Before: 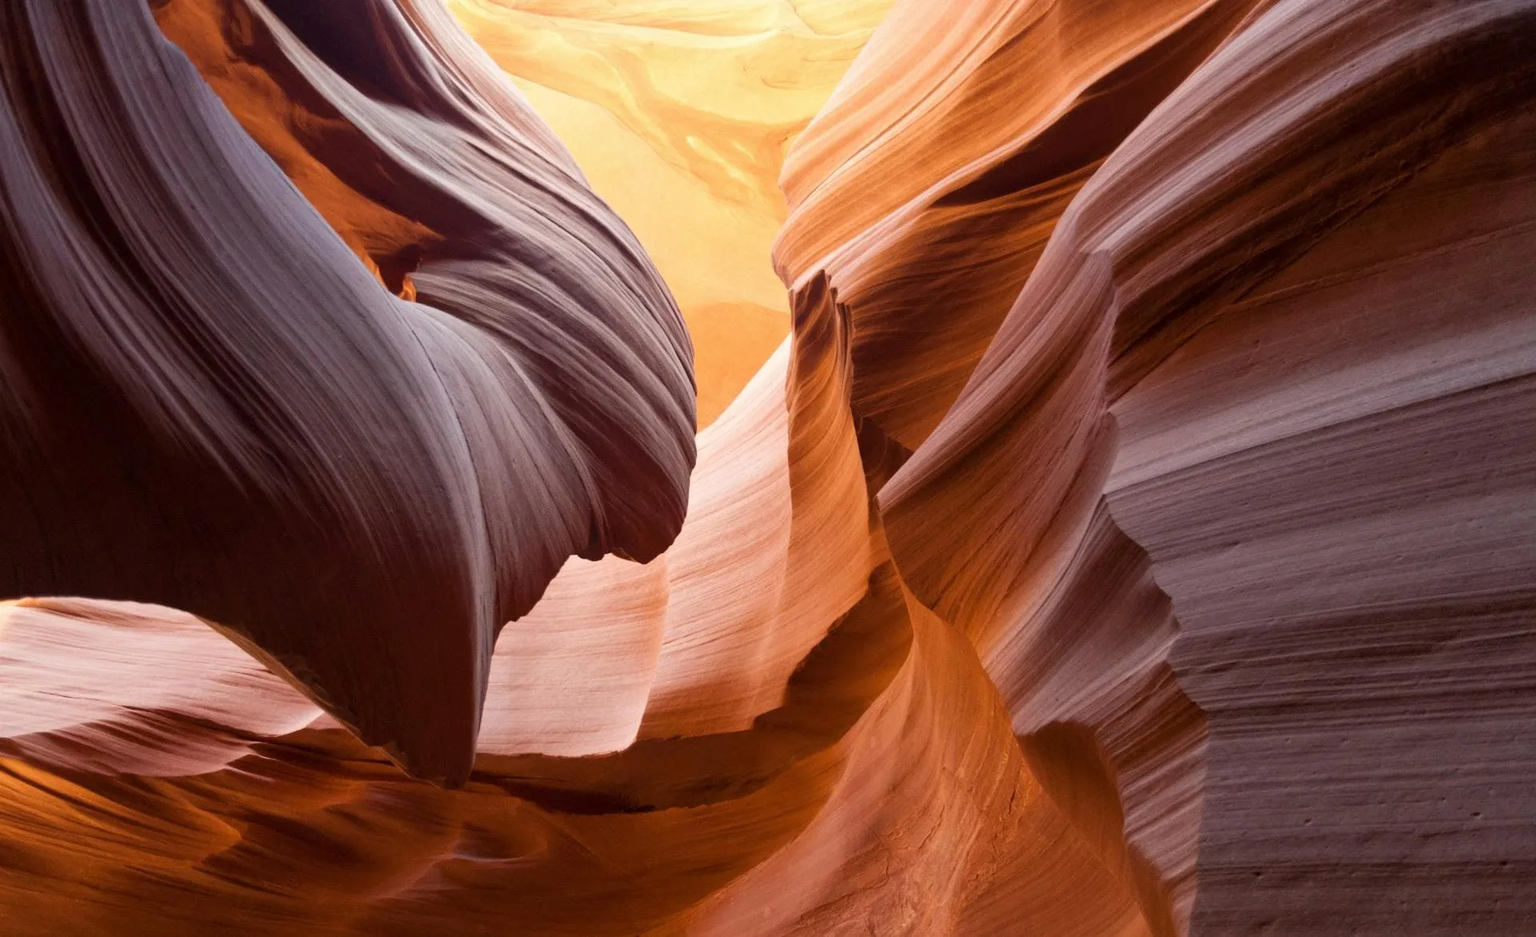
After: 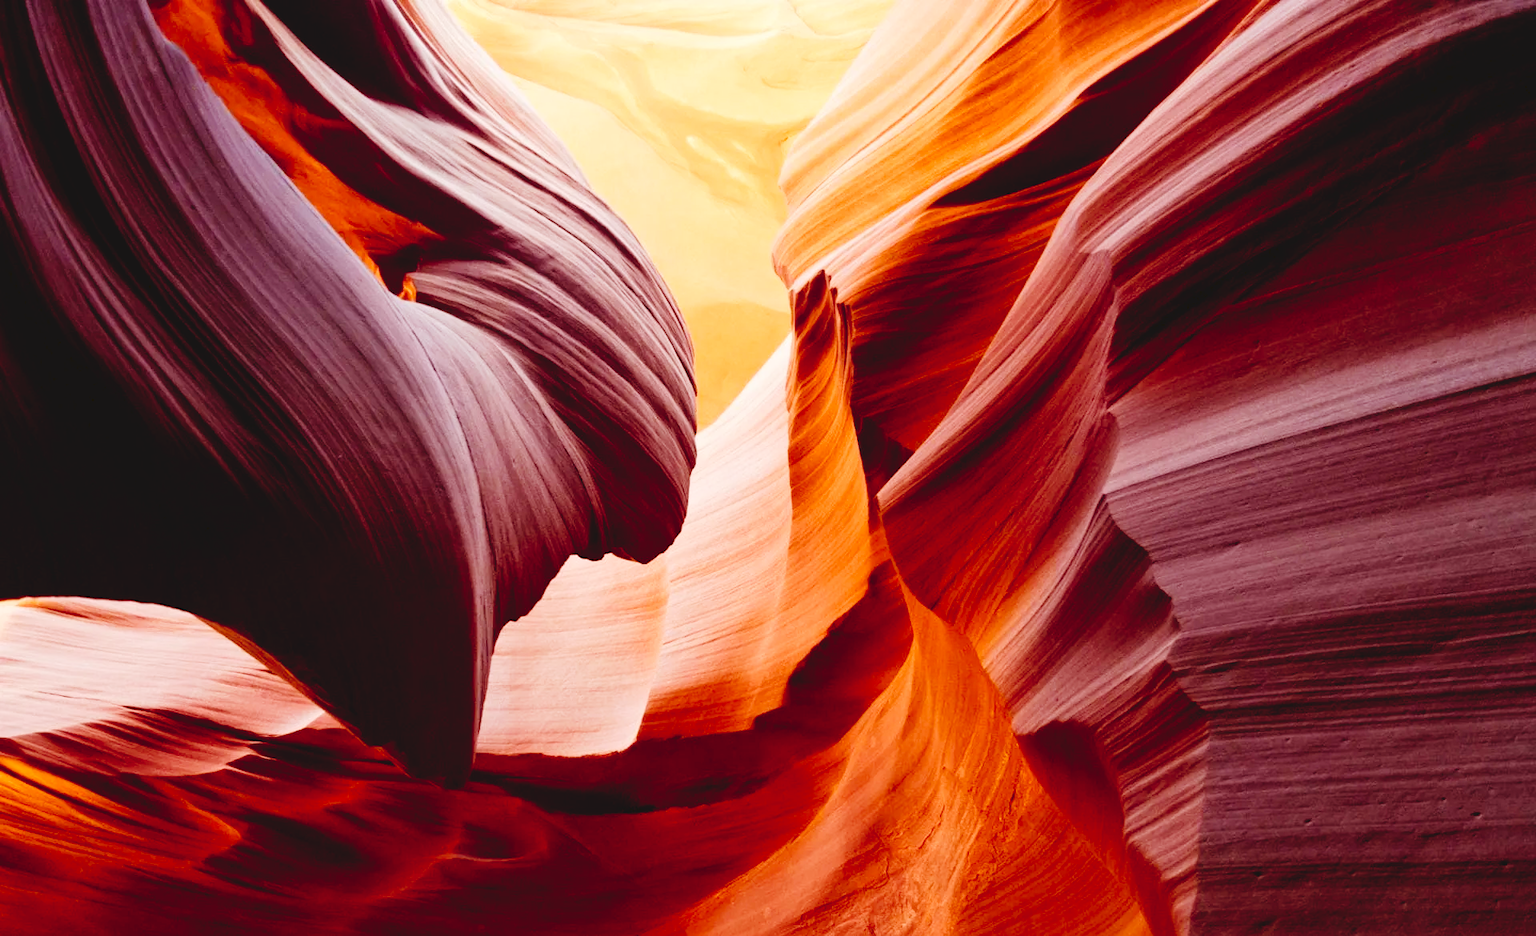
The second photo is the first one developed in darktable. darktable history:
rgb levels: mode RGB, independent channels, levels [[0, 0.474, 1], [0, 0.5, 1], [0, 0.5, 1]]
tone curve: curves: ch0 [(0, 0) (0.003, 0.068) (0.011, 0.068) (0.025, 0.068) (0.044, 0.068) (0.069, 0.072) (0.1, 0.072) (0.136, 0.077) (0.177, 0.095) (0.224, 0.126) (0.277, 0.2) (0.335, 0.3) (0.399, 0.407) (0.468, 0.52) (0.543, 0.624) (0.623, 0.721) (0.709, 0.811) (0.801, 0.88) (0.898, 0.942) (1, 1)], preserve colors none
